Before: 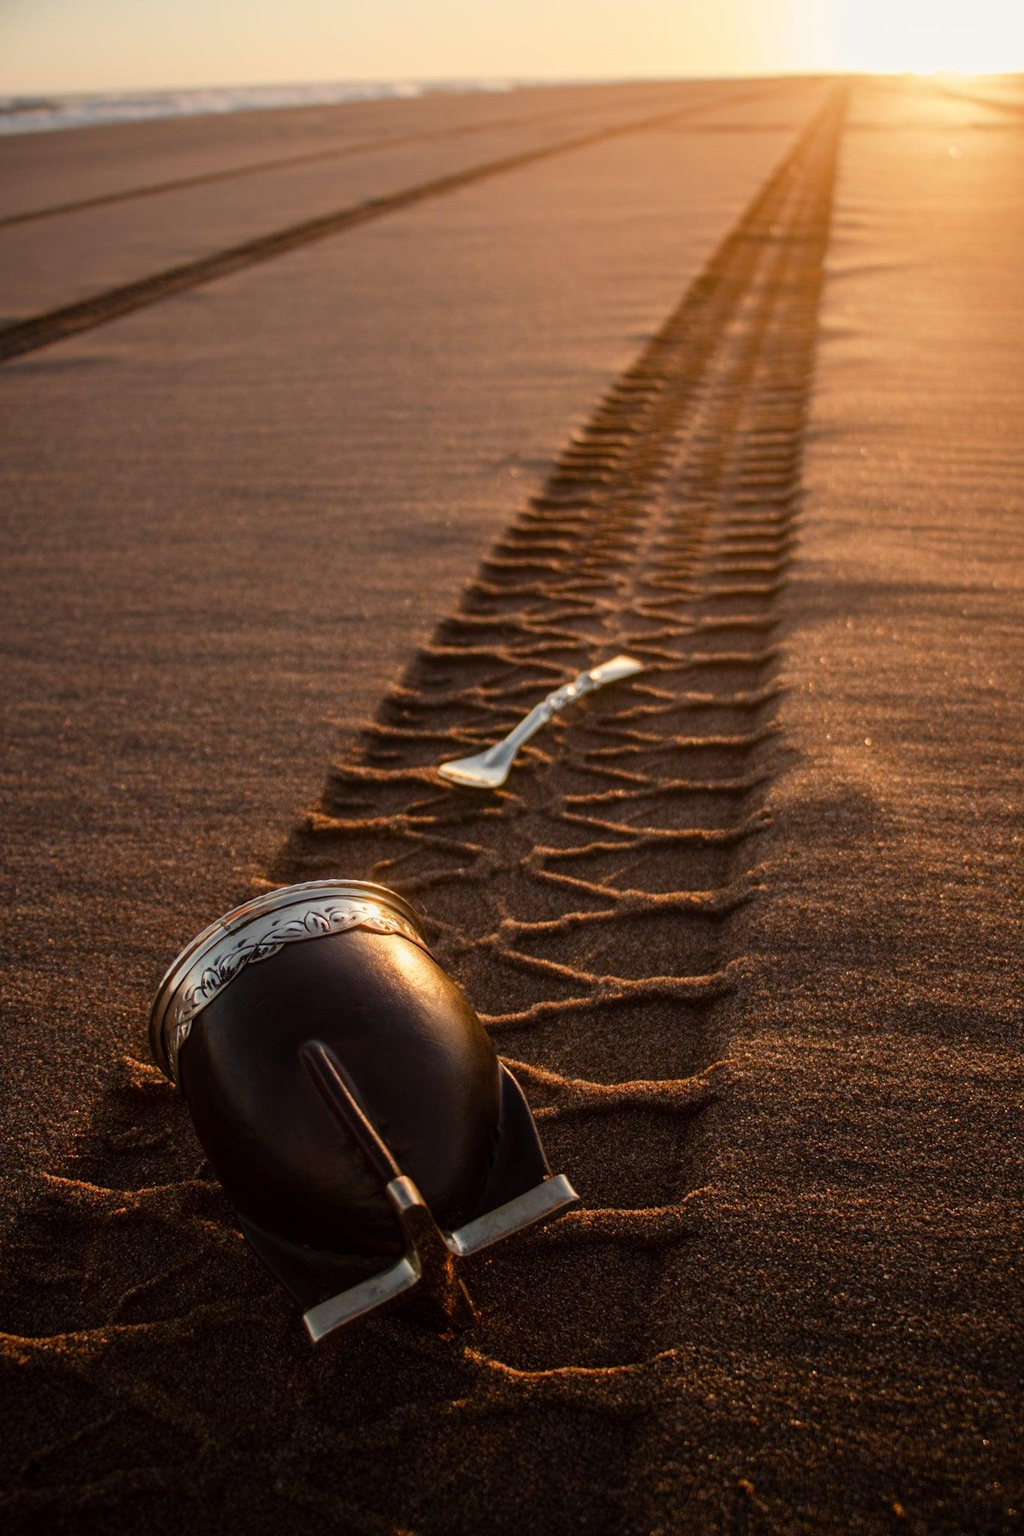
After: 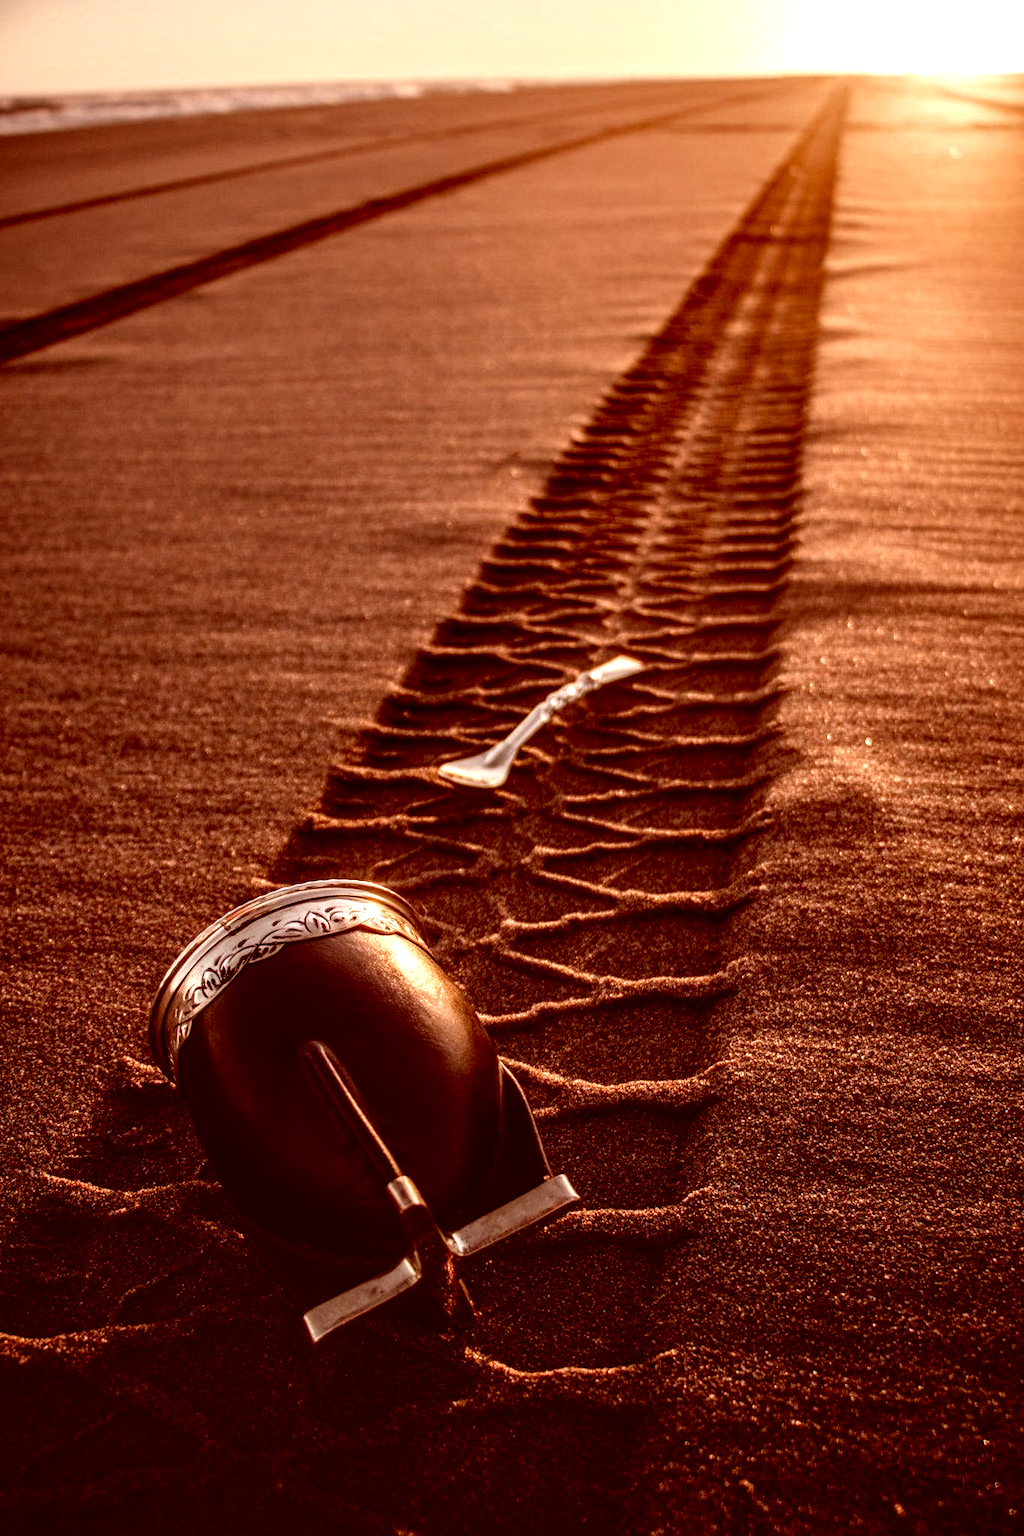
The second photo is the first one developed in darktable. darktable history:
local contrast: detail 204%
color correction: highlights a* 9.39, highlights b* 8.53, shadows a* 39.38, shadows b* 39.54, saturation 0.812
